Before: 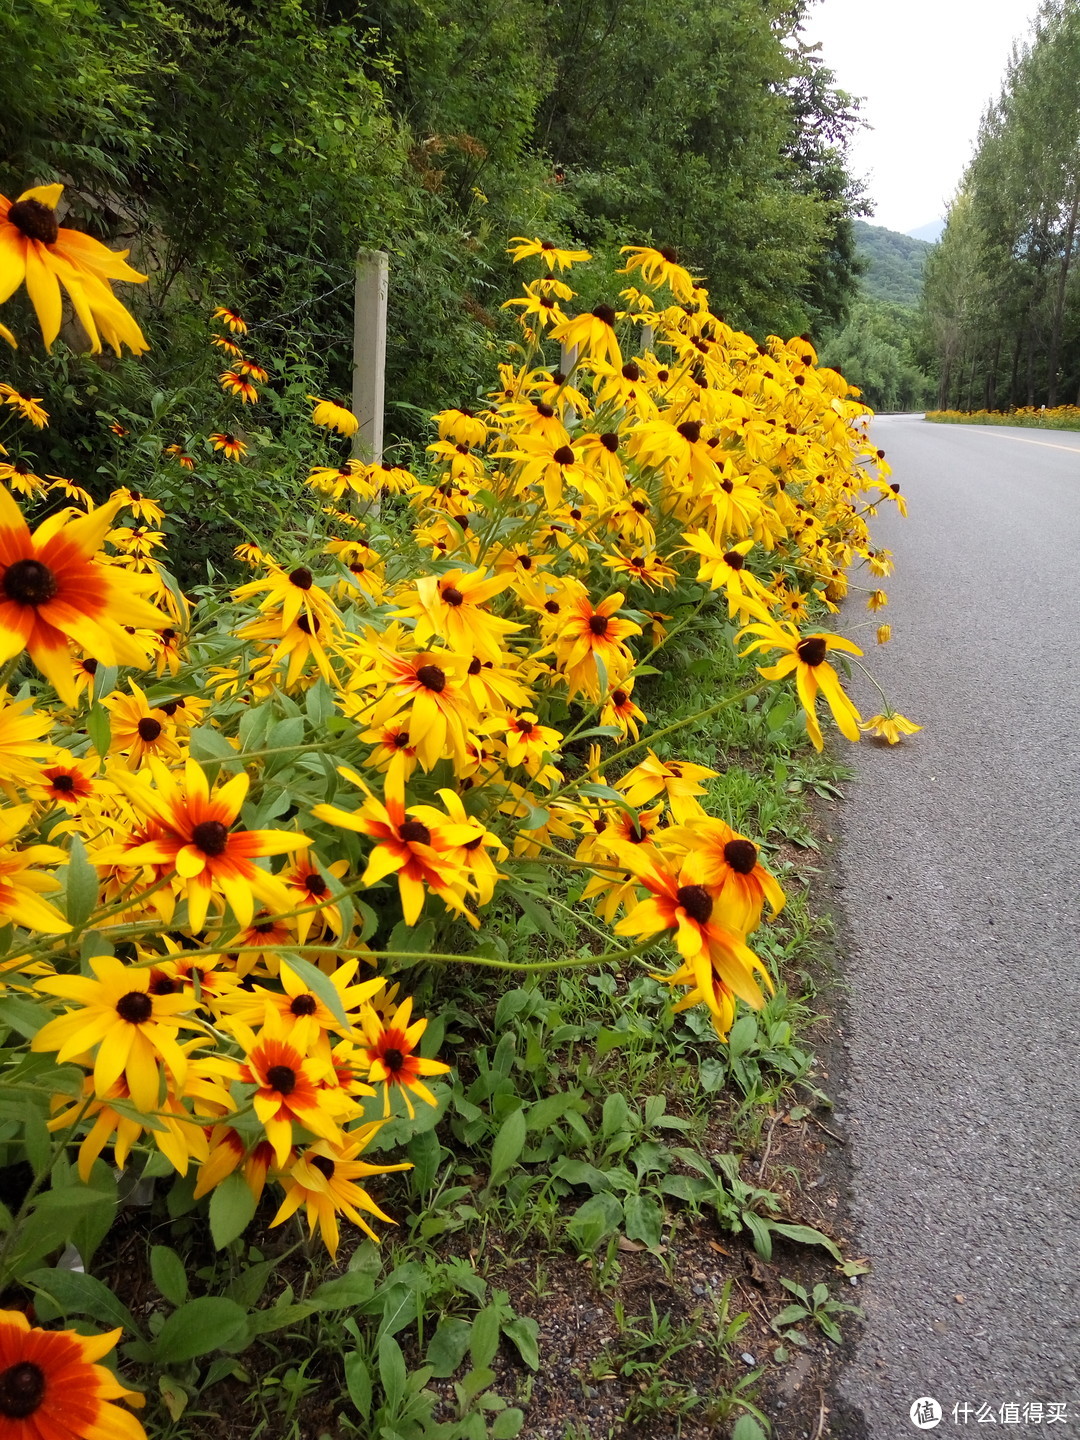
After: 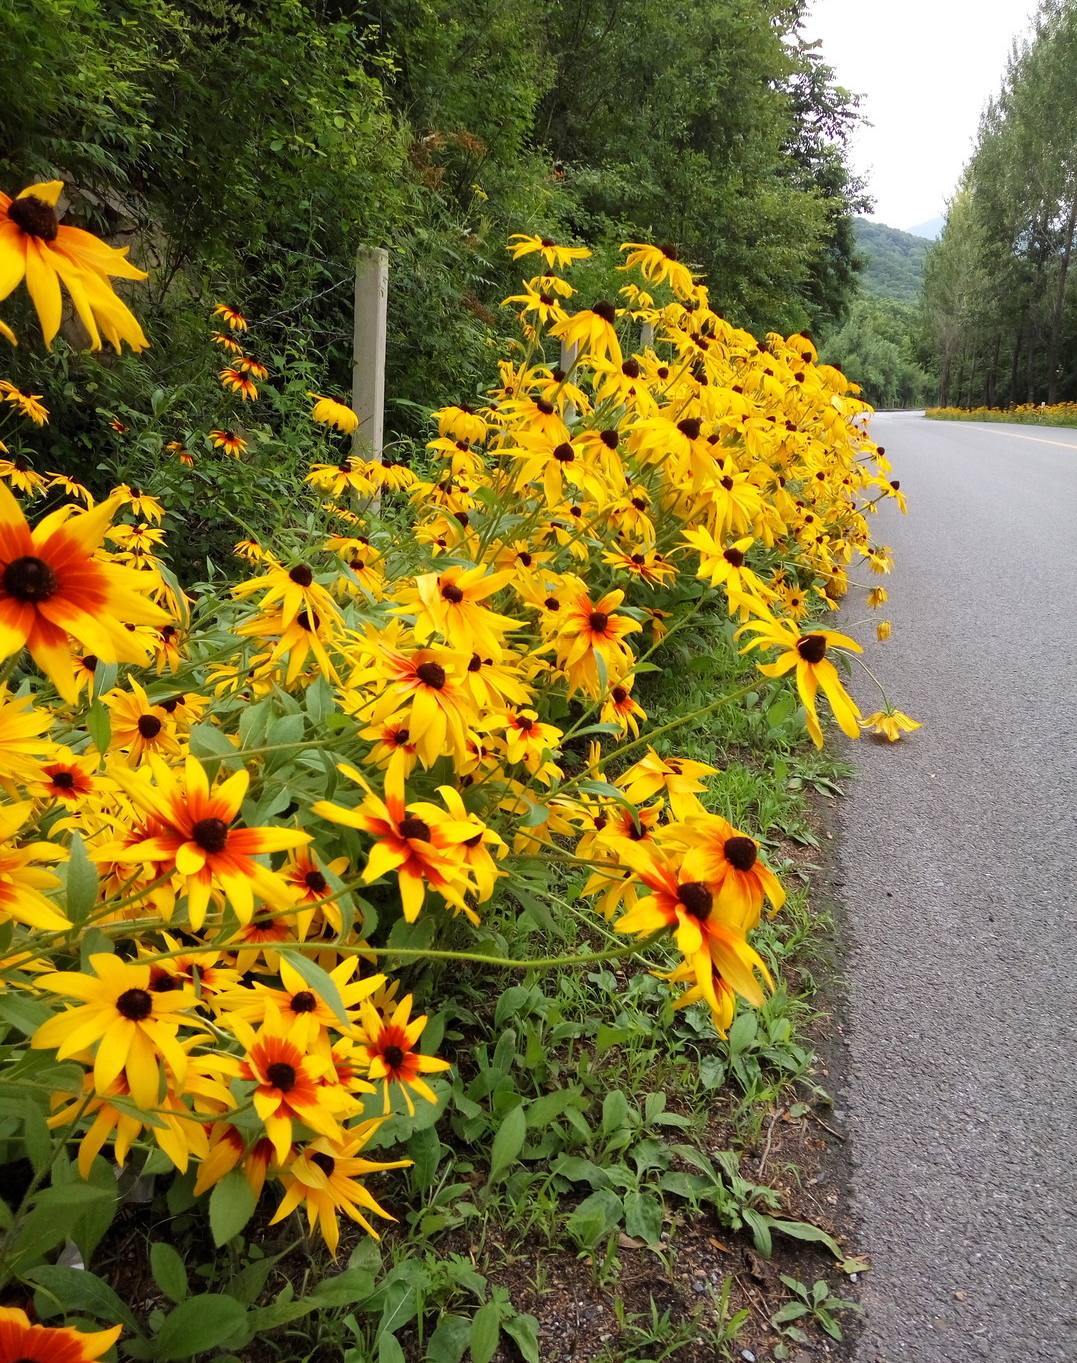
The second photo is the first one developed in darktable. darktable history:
crop: top 0.269%, right 0.266%, bottom 5.077%
